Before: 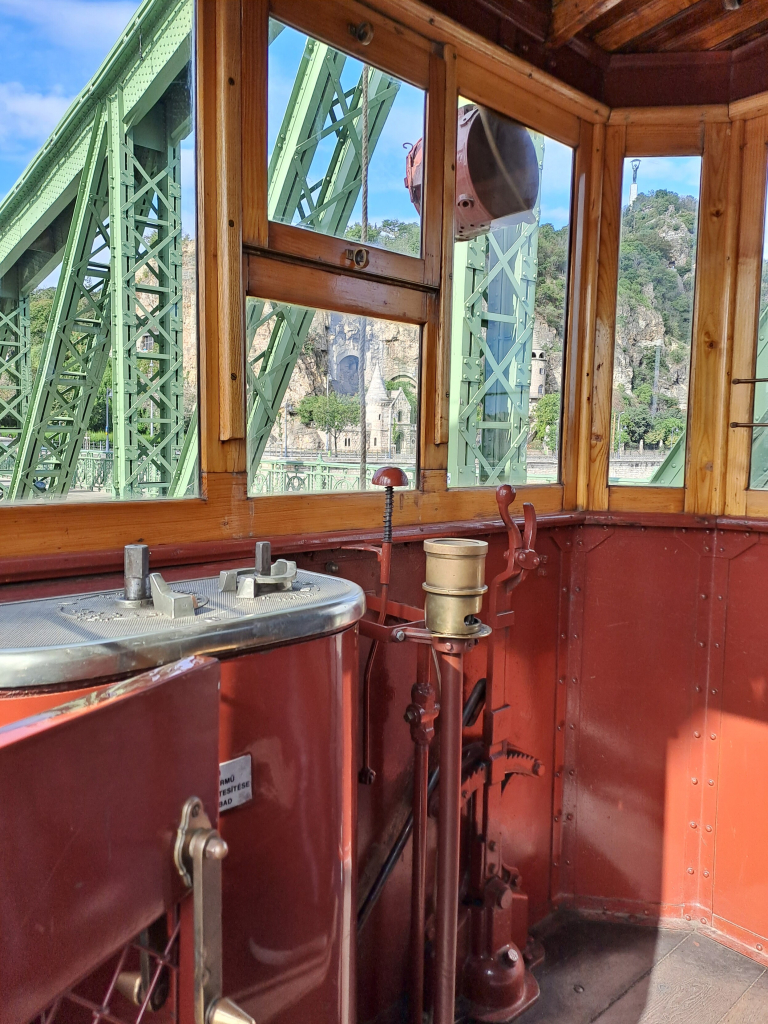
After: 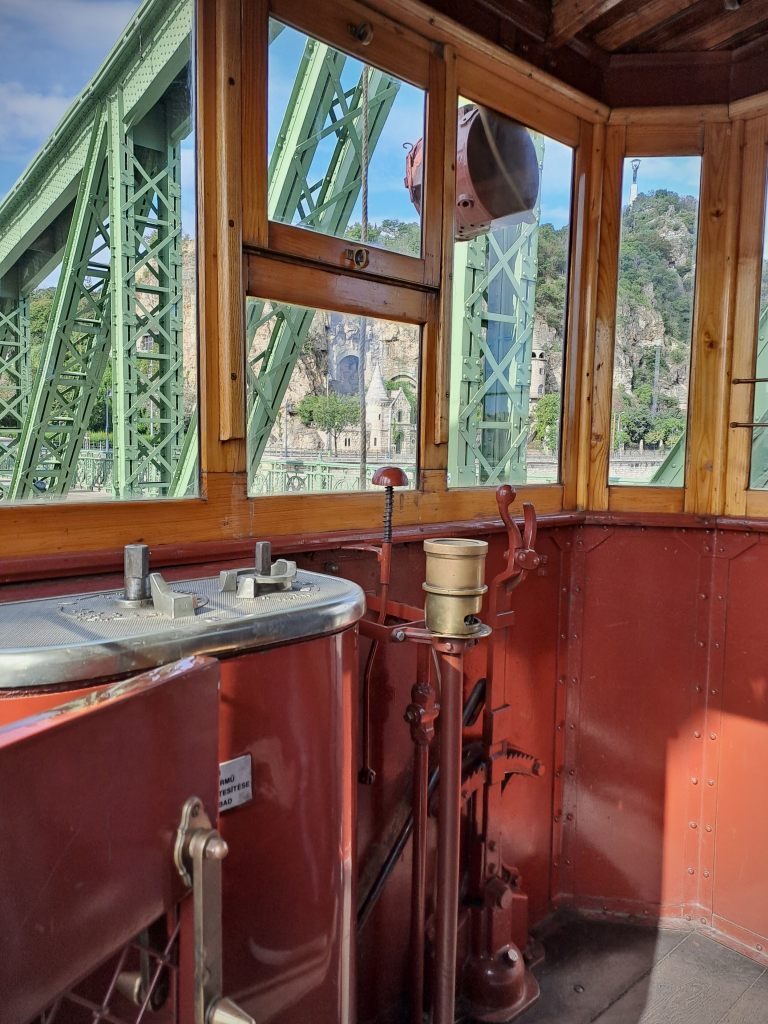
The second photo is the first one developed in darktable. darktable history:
exposure: black level correction 0.001, exposure -0.203 EV, compensate highlight preservation false
vignetting: on, module defaults
